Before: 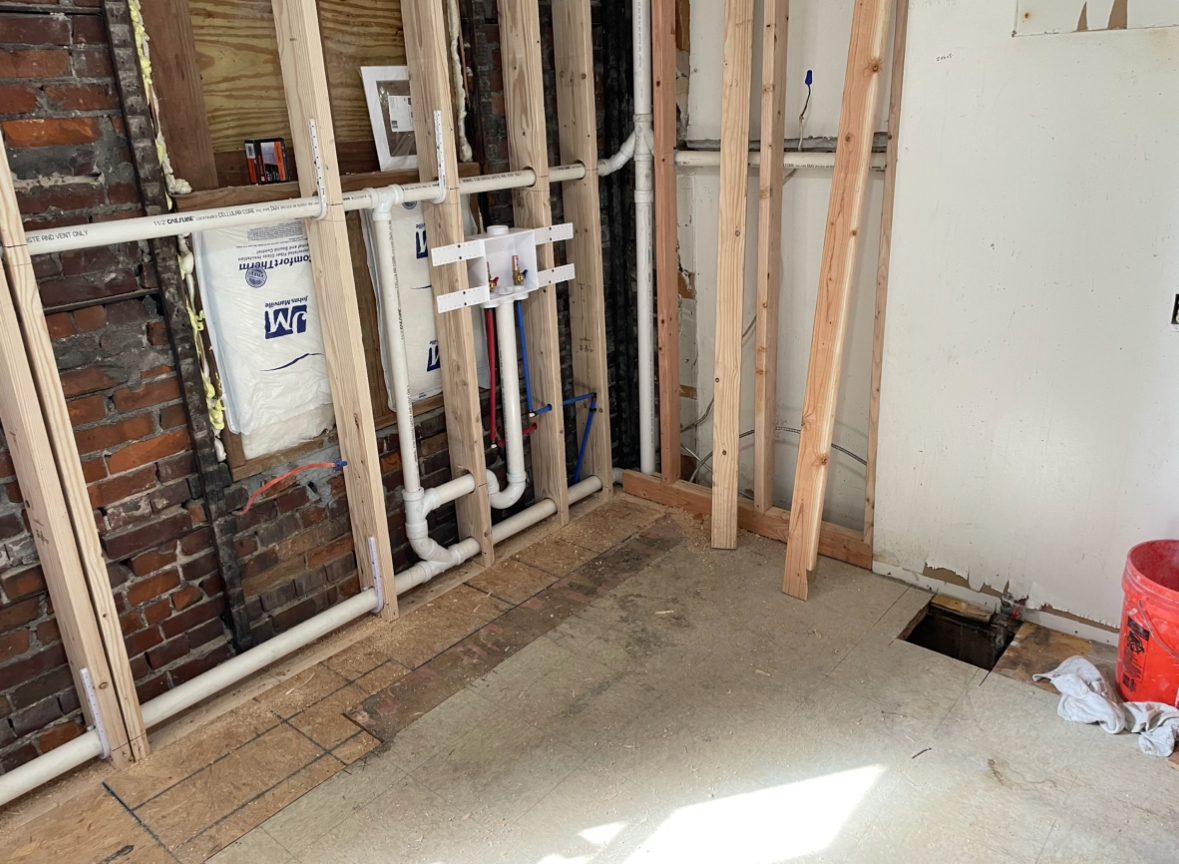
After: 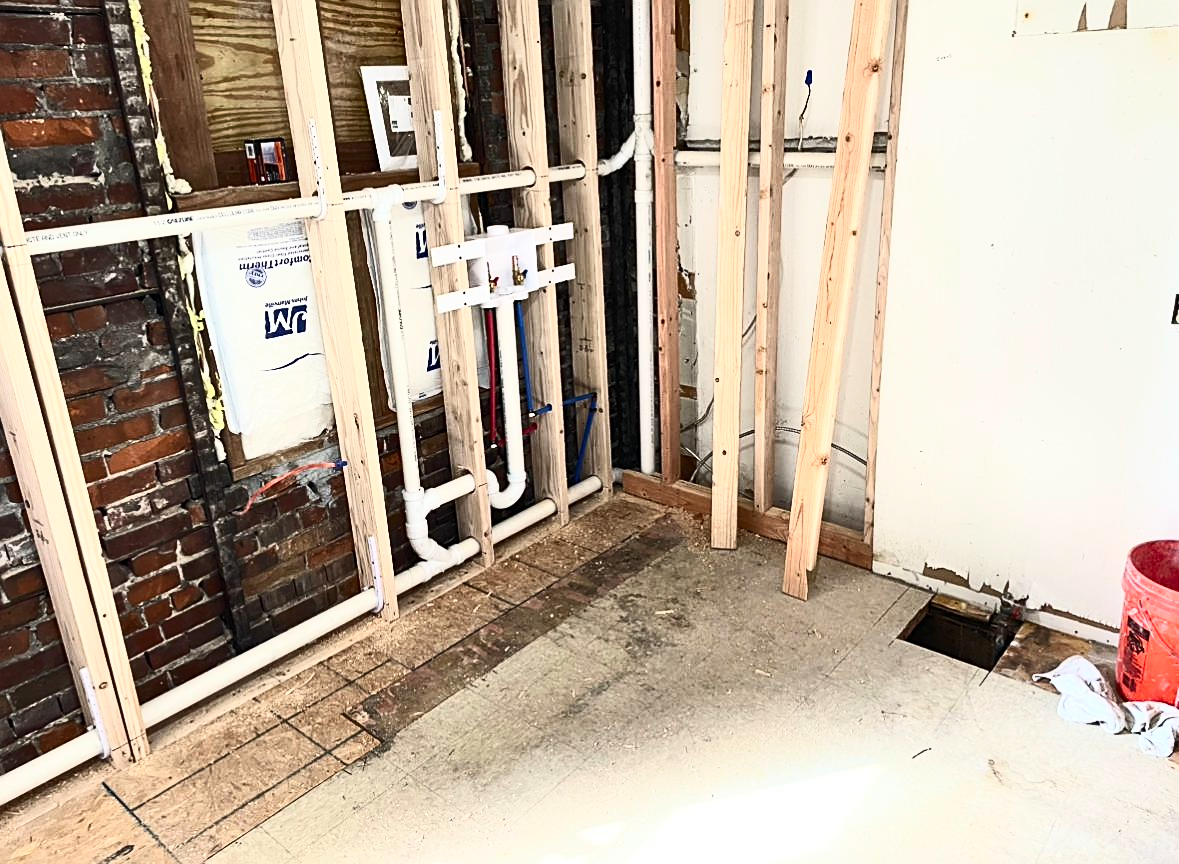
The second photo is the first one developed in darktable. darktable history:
sharpen: amount 0.559
contrast brightness saturation: contrast 0.619, brightness 0.343, saturation 0.149
